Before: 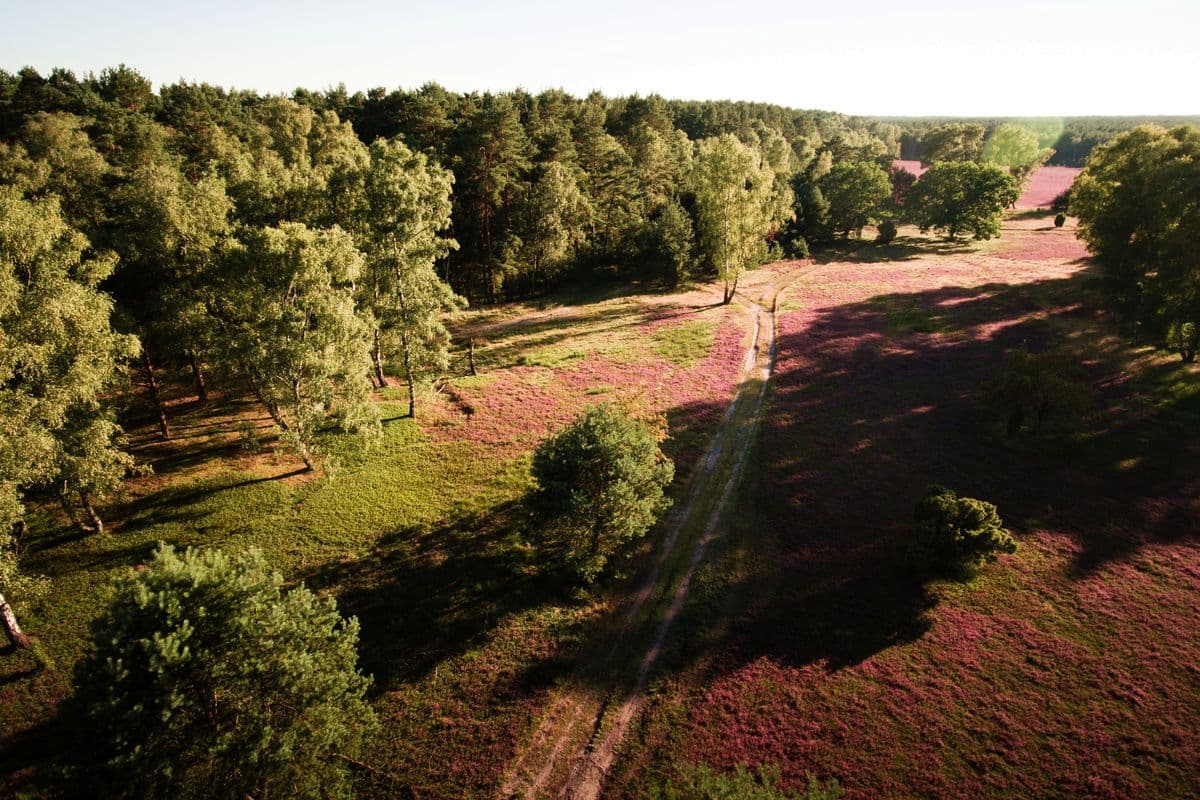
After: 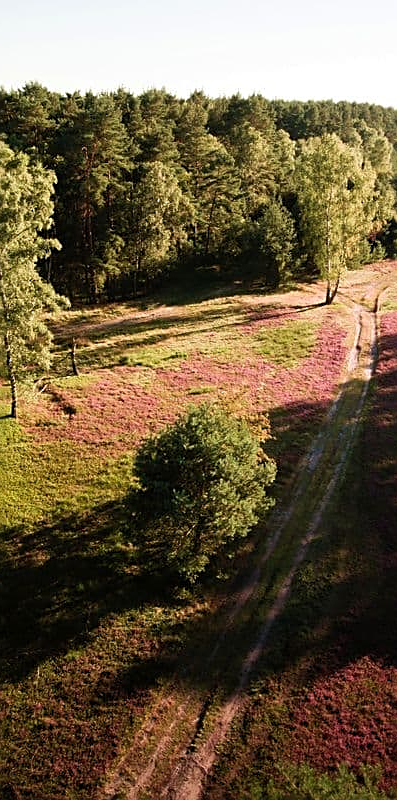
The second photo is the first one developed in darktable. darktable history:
crop: left 33.176%, right 33.659%
sharpen: on, module defaults
levels: mode automatic, levels [0, 0.445, 1]
